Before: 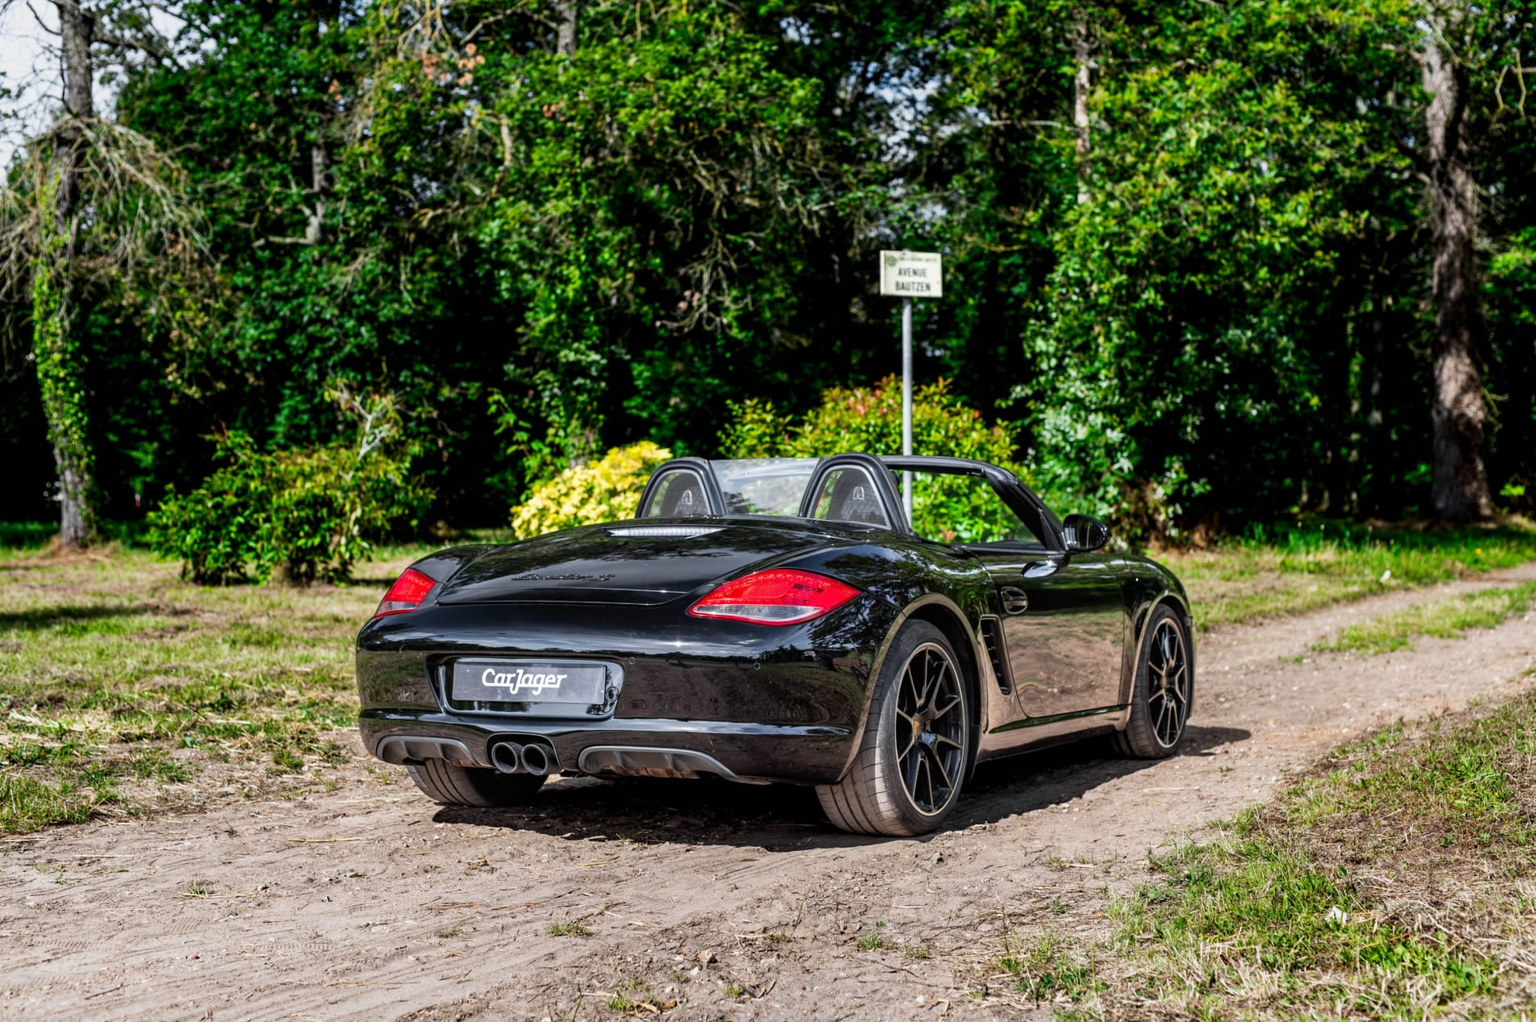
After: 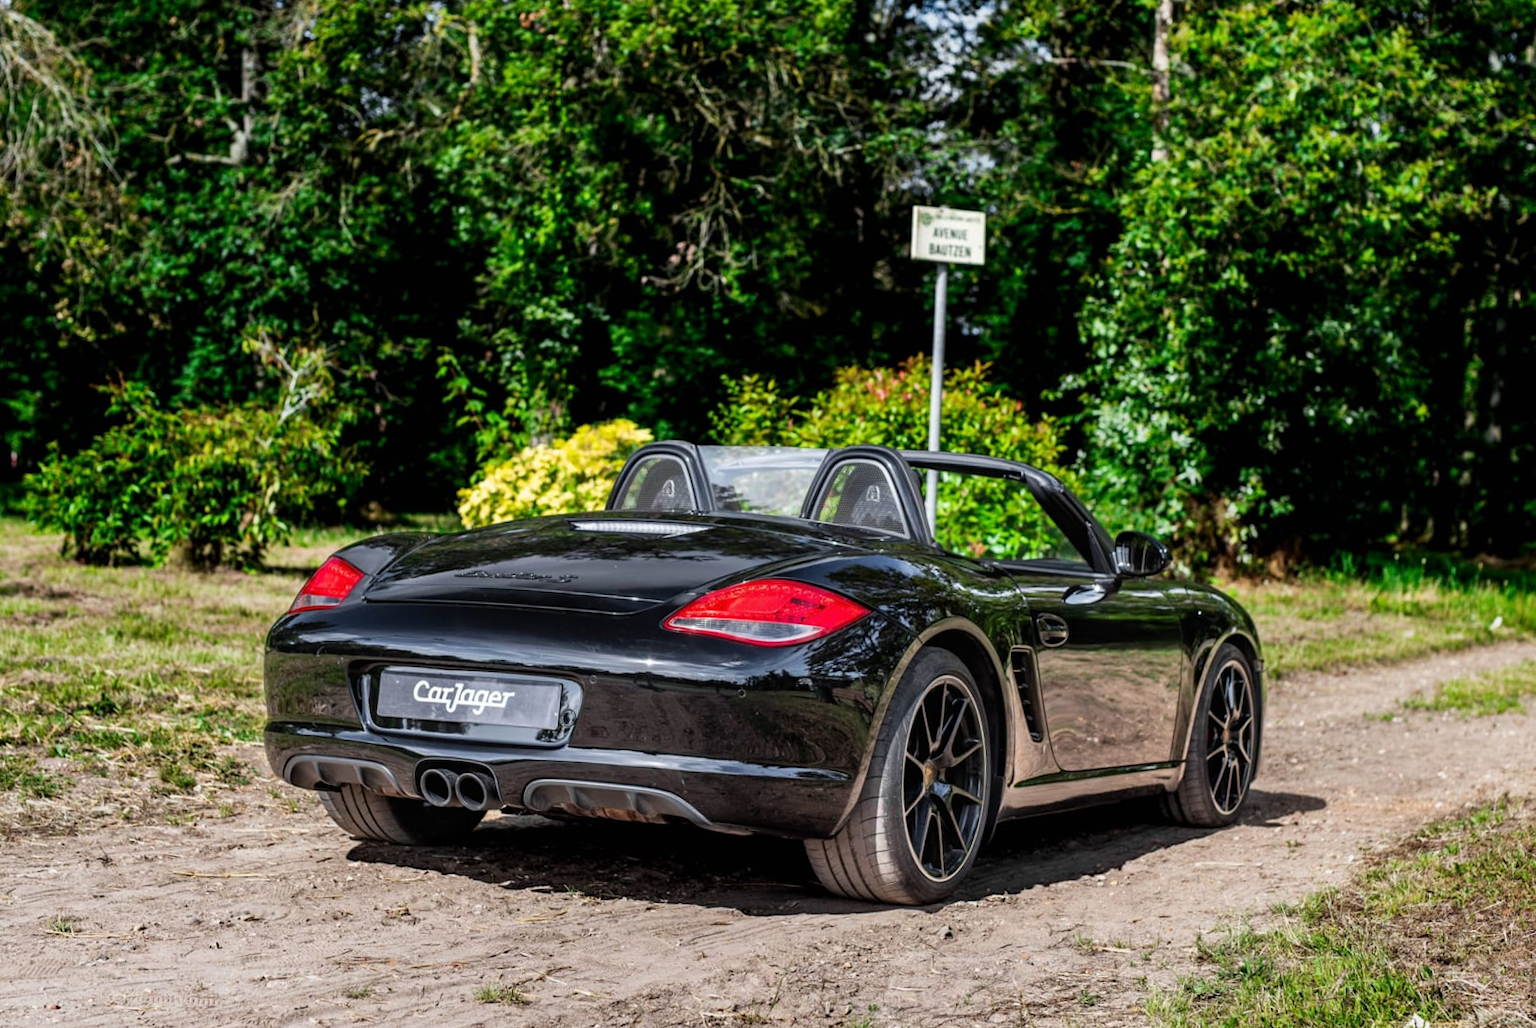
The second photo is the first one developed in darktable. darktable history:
crop and rotate: angle -2.84°, left 5.262%, top 5.218%, right 4.743%, bottom 4.174%
